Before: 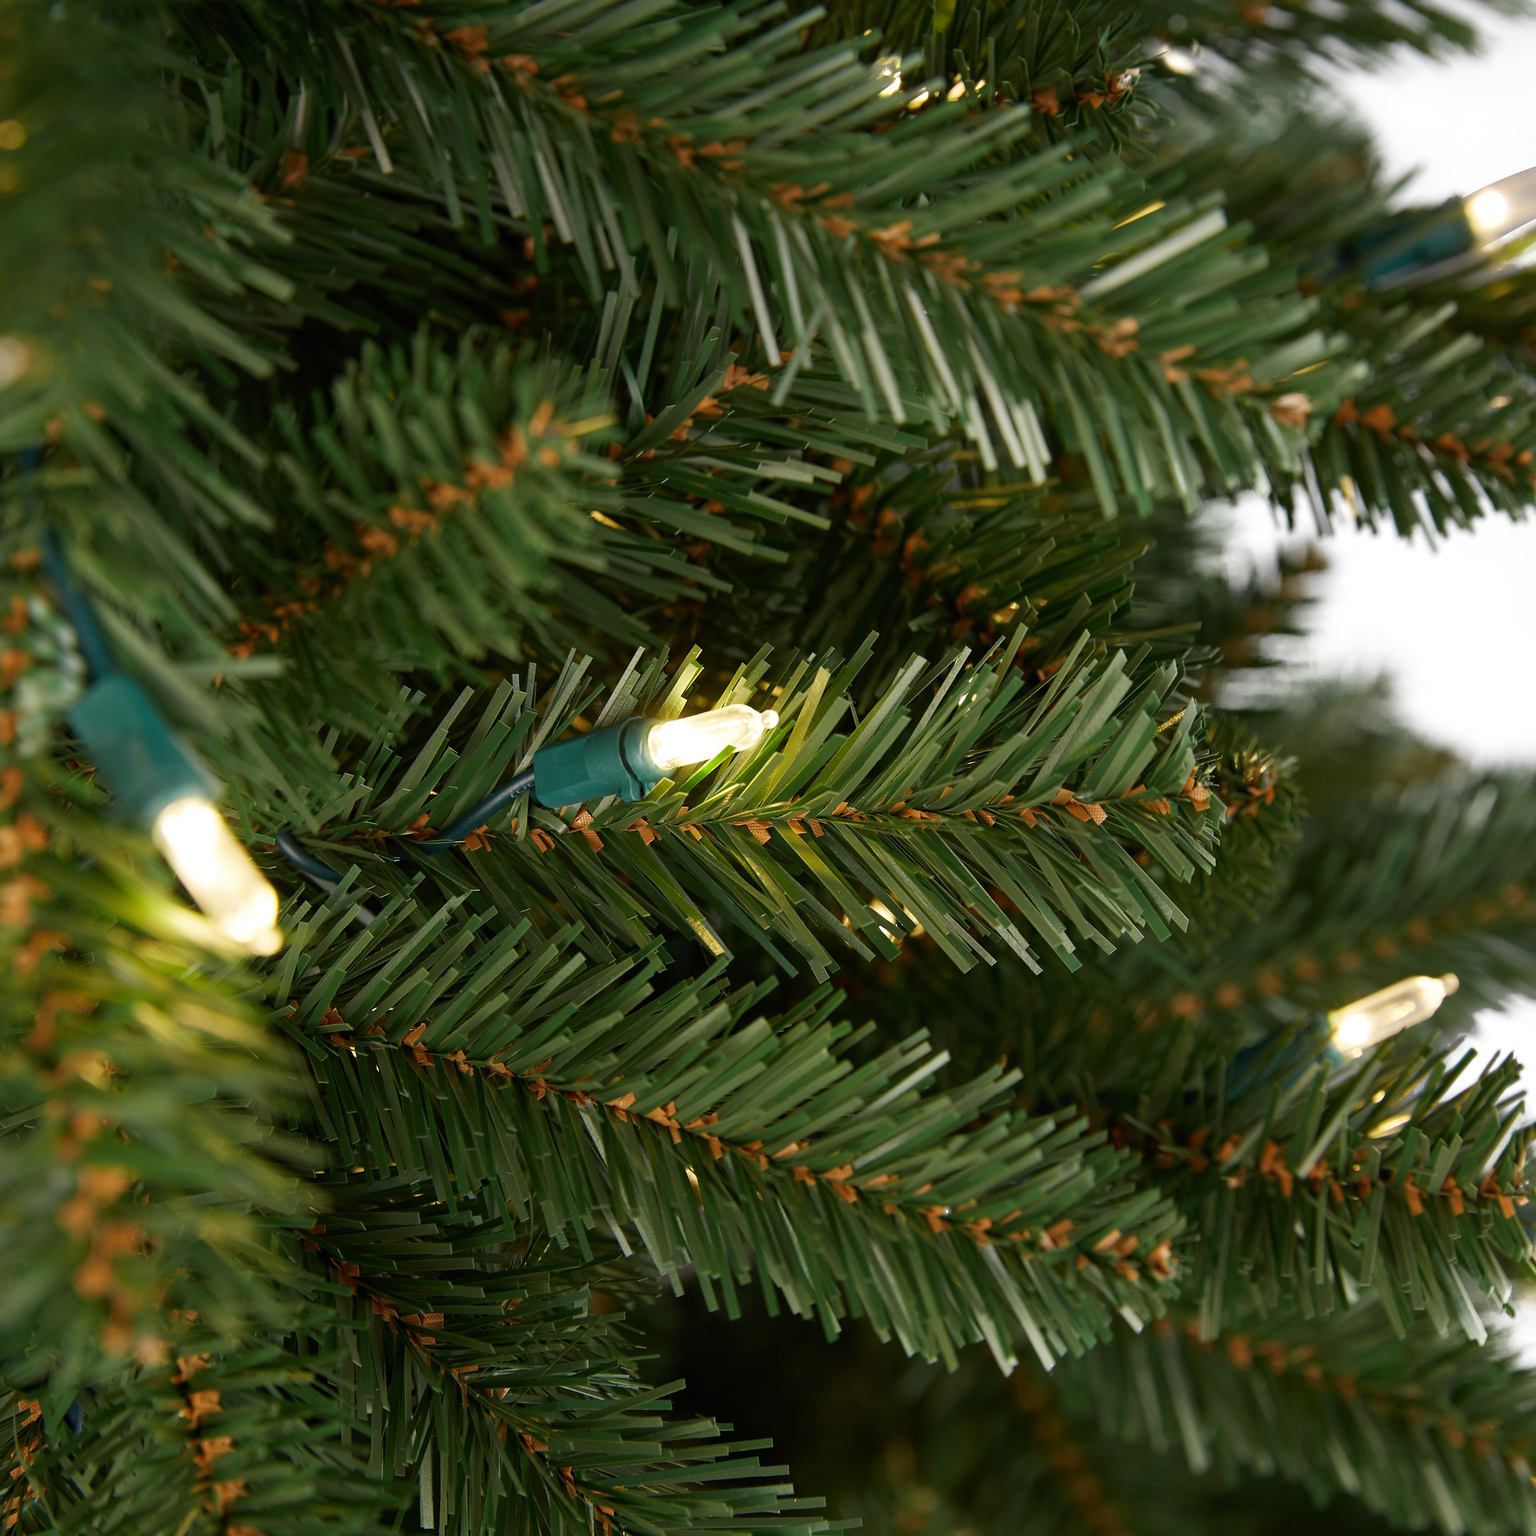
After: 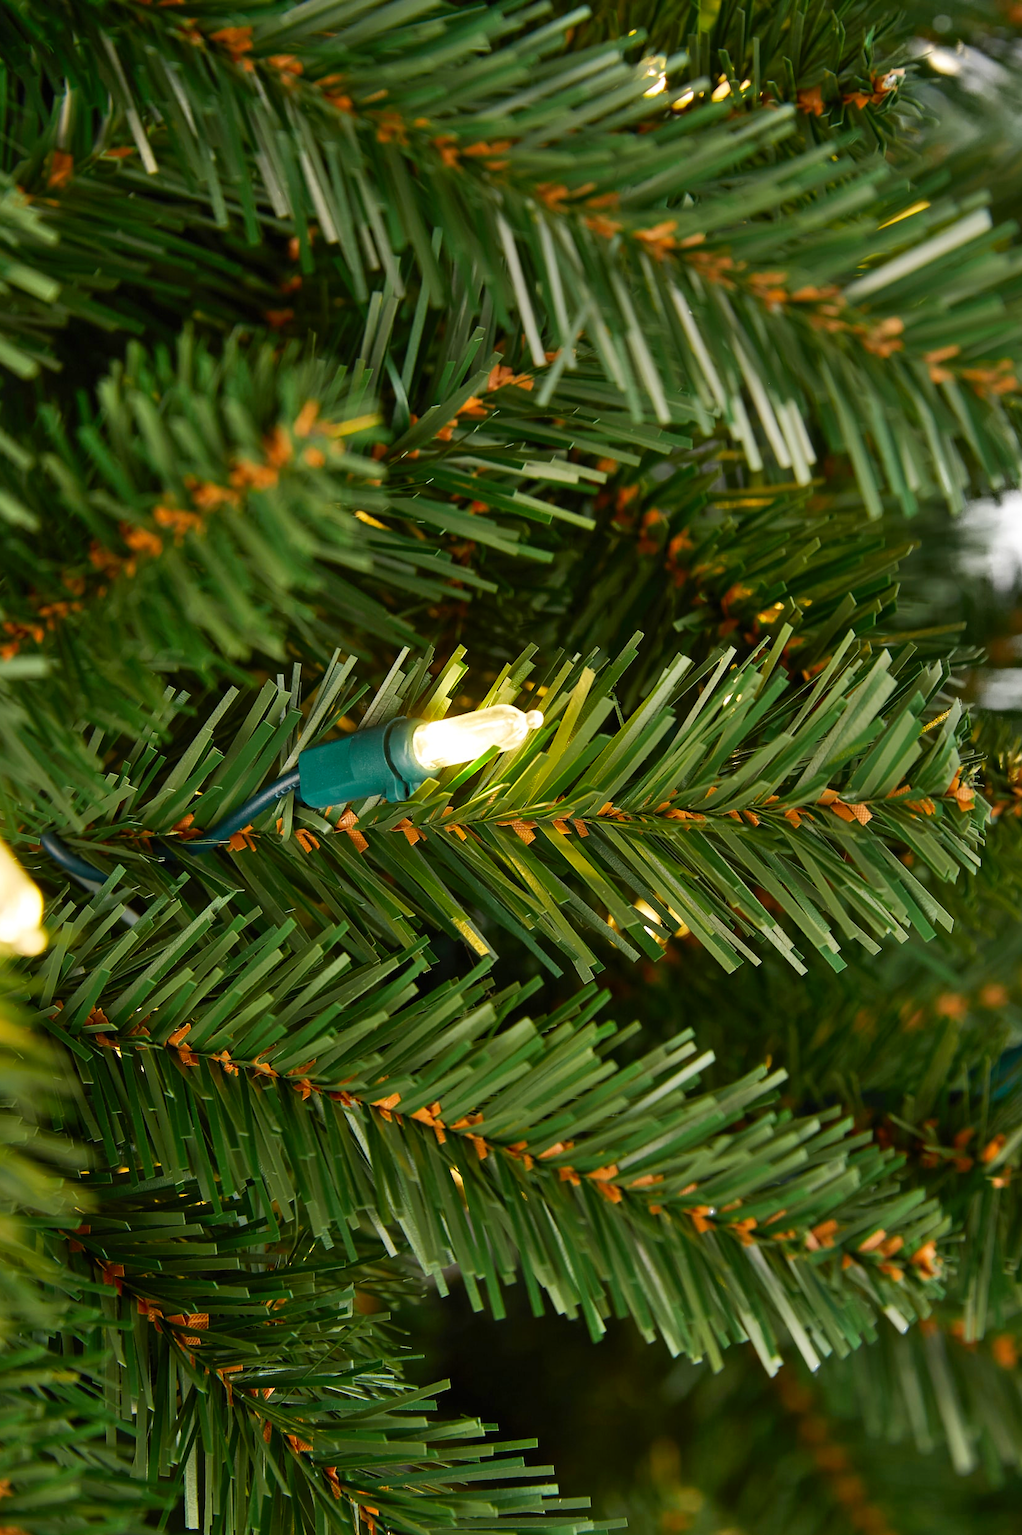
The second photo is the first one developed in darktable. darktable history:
color correction: highlights b* 0.013, saturation 1.28
crop and rotate: left 15.349%, right 18.02%
shadows and highlights: low approximation 0.01, soften with gaussian
